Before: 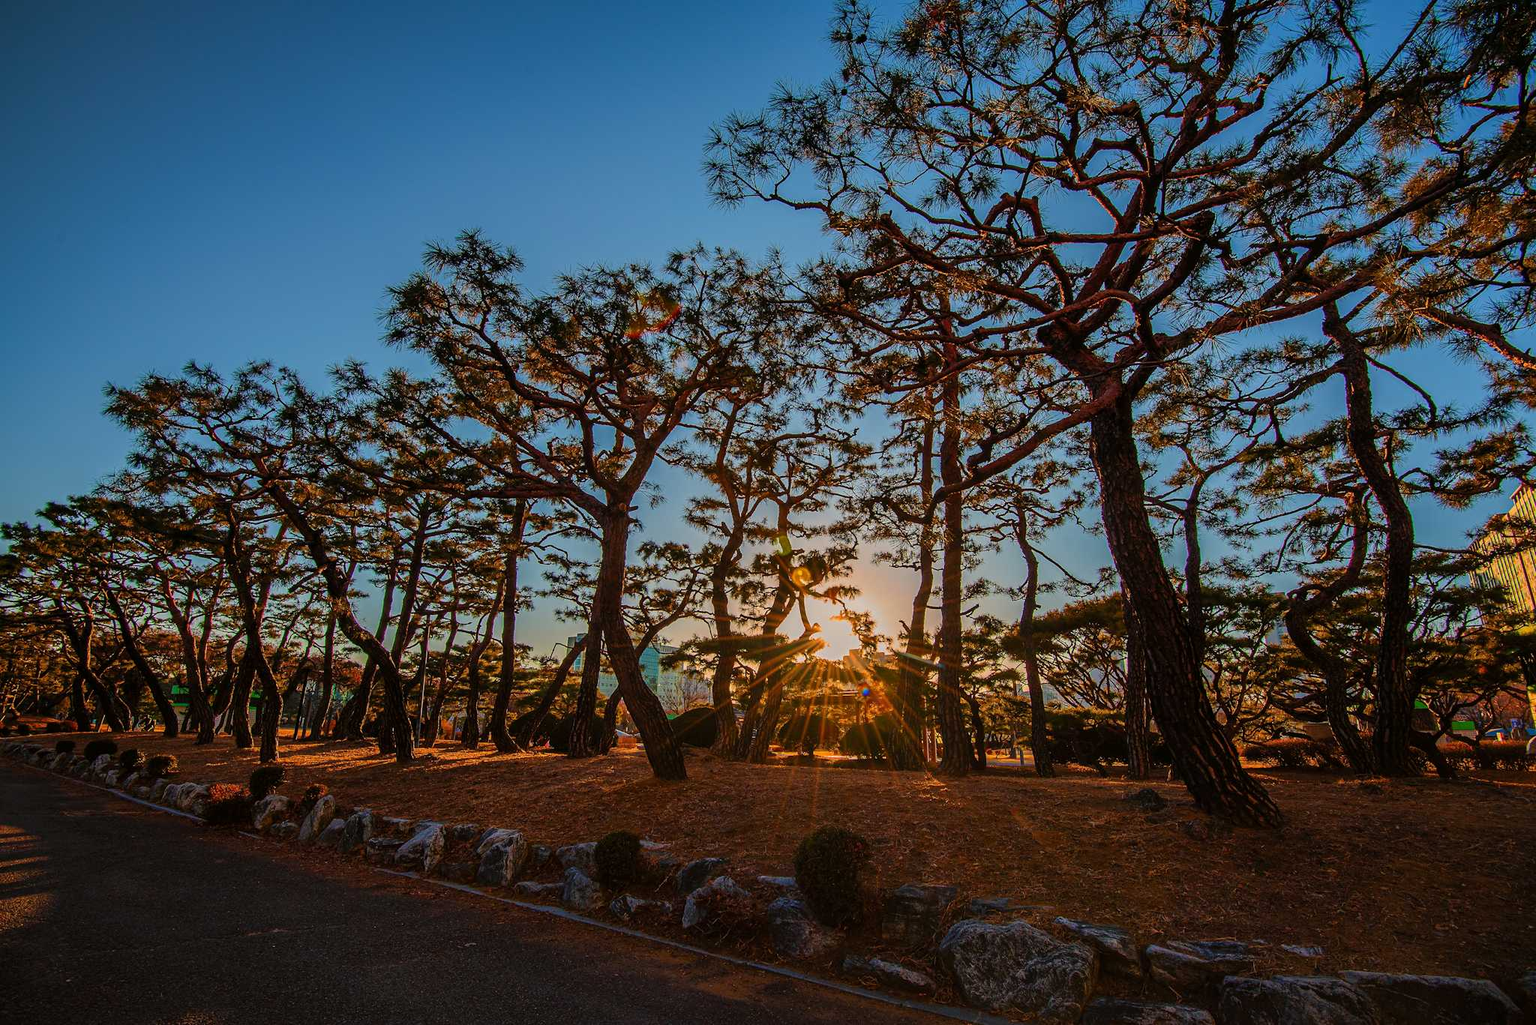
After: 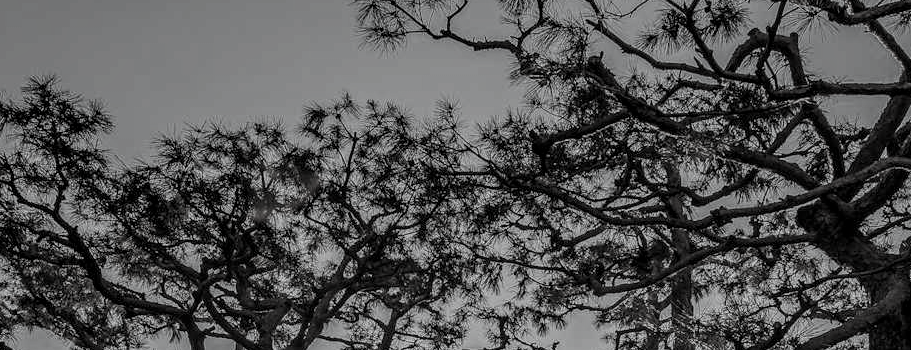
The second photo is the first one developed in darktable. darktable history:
contrast brightness saturation: saturation -0.981
local contrast: on, module defaults
crop: left 28.634%, top 16.794%, right 26.864%, bottom 57.59%
